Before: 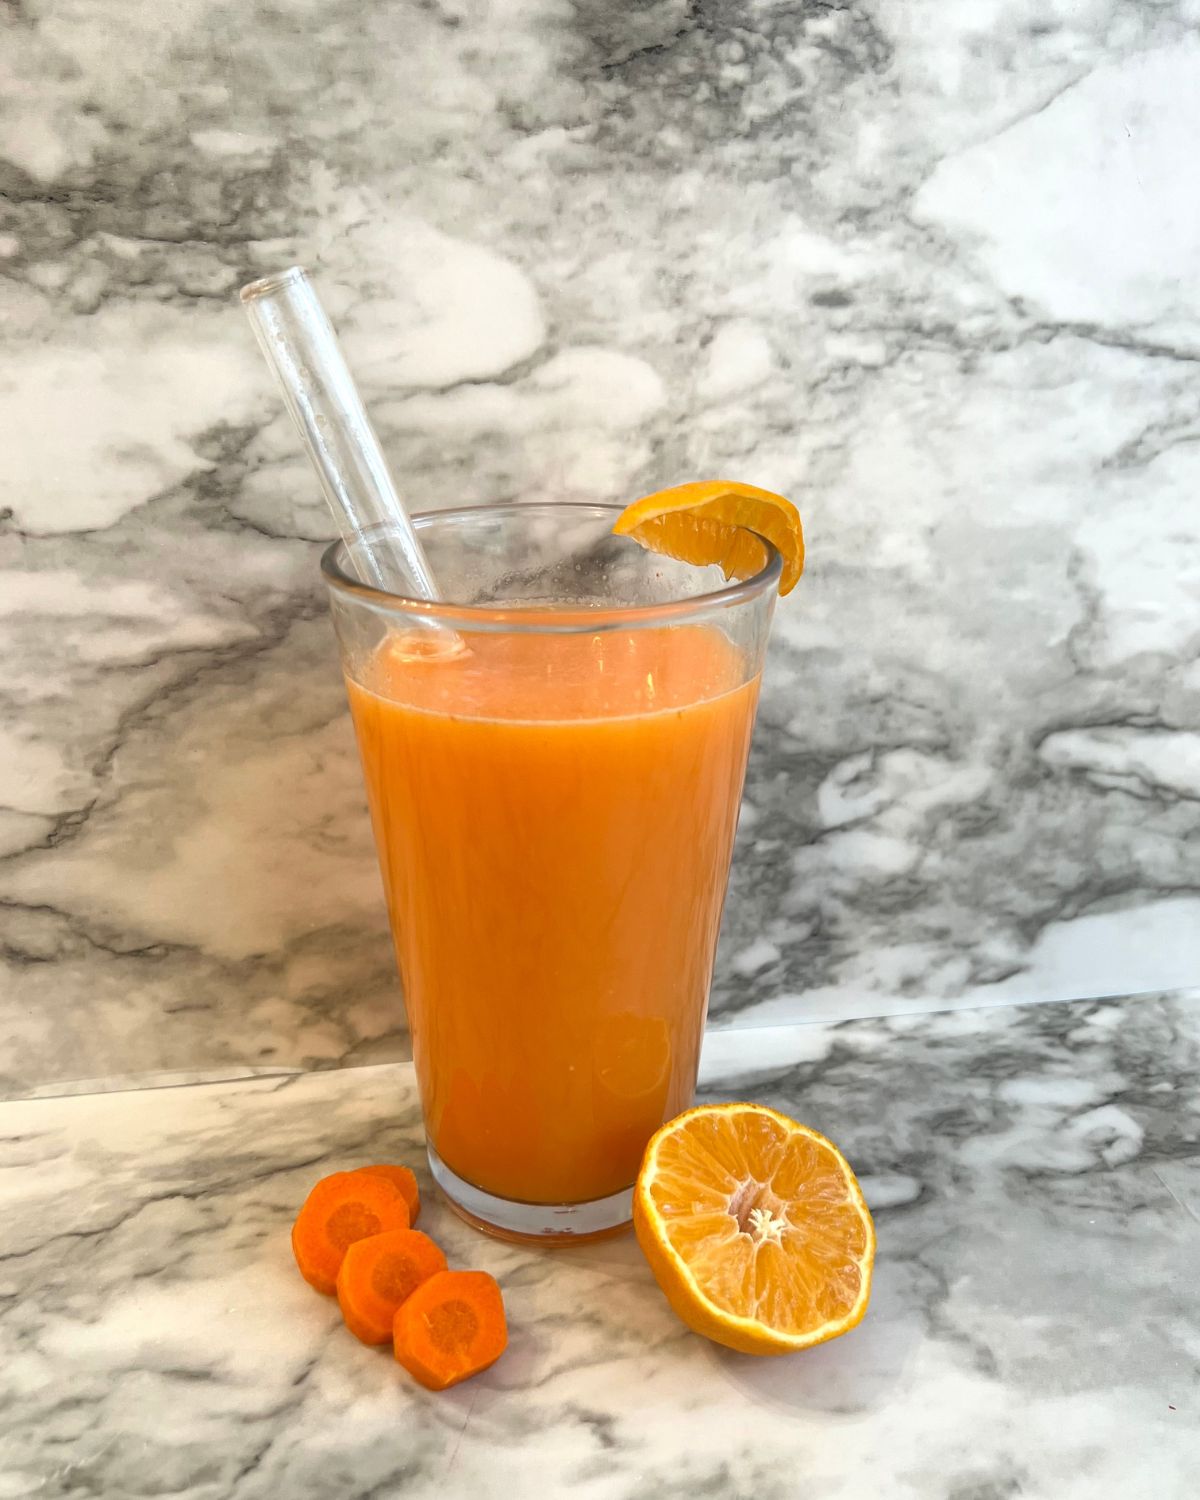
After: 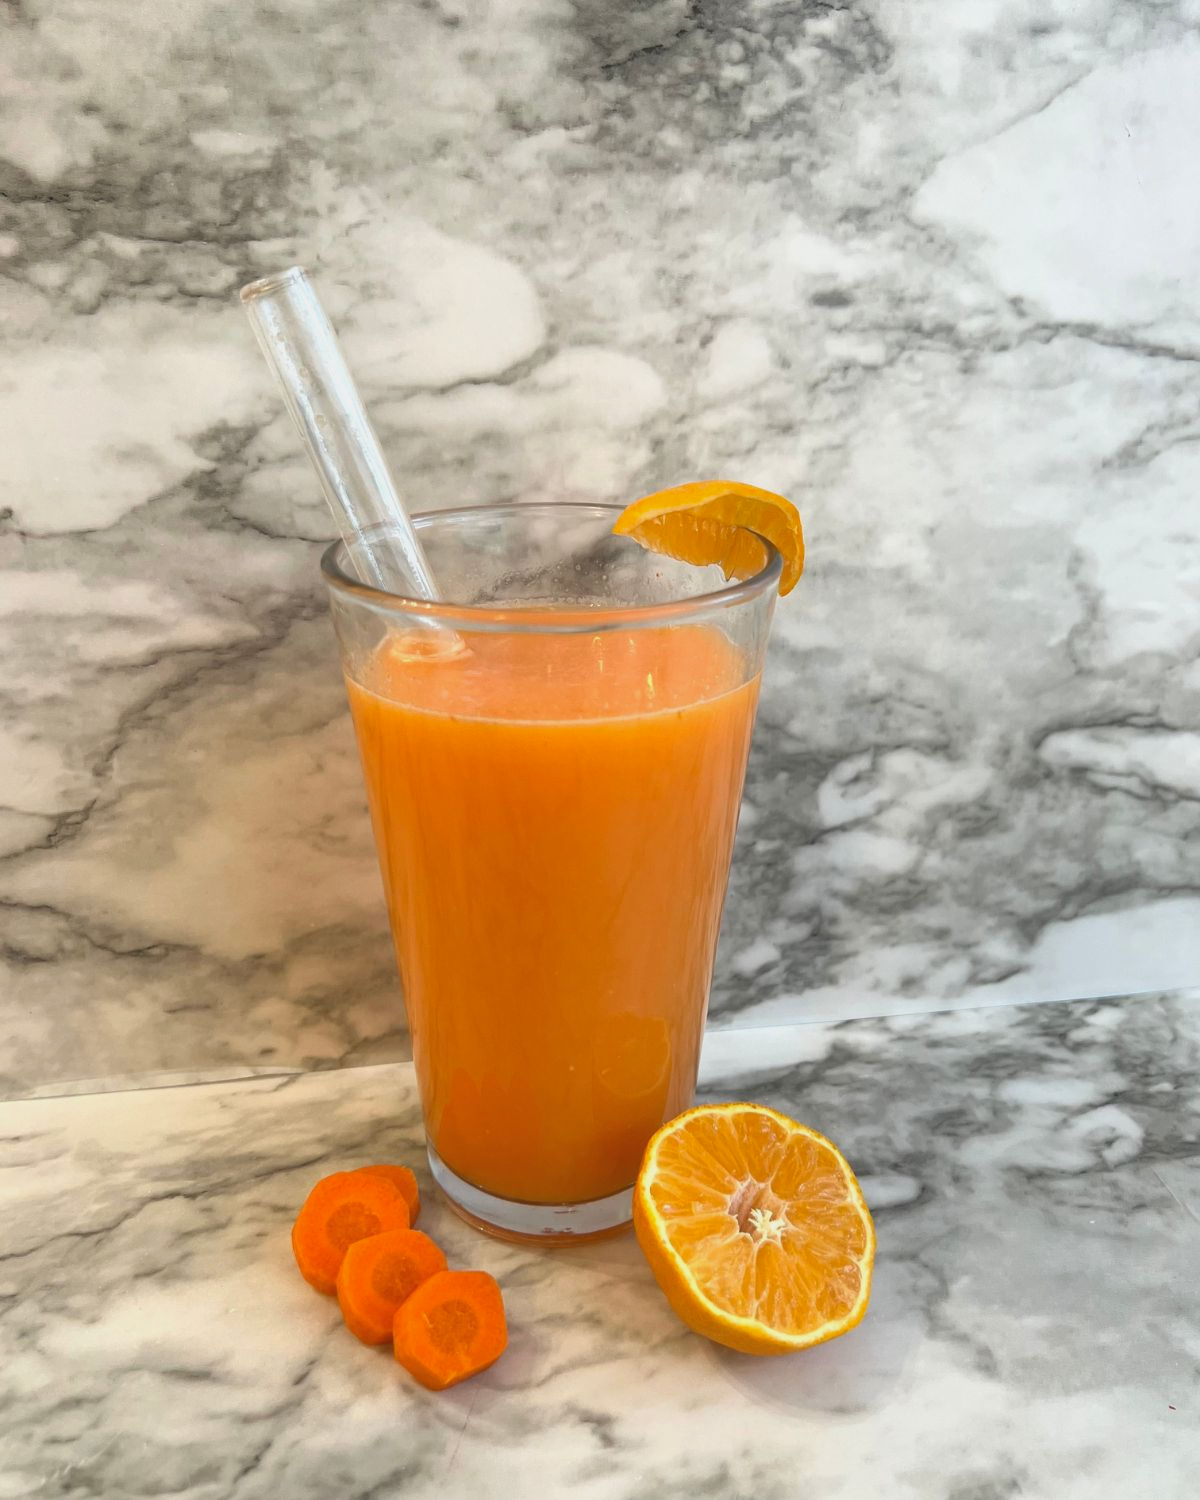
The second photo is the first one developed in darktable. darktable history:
exposure: compensate exposure bias true, compensate highlight preservation false
contrast brightness saturation: contrast -0.11
